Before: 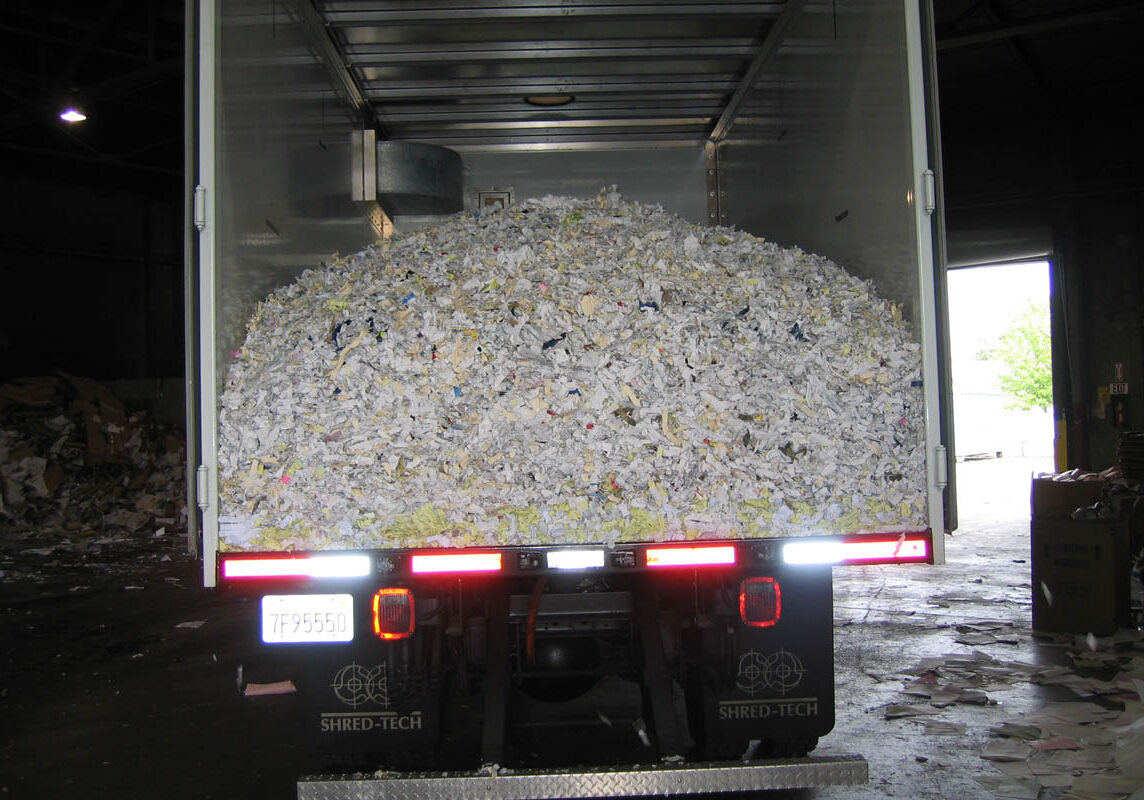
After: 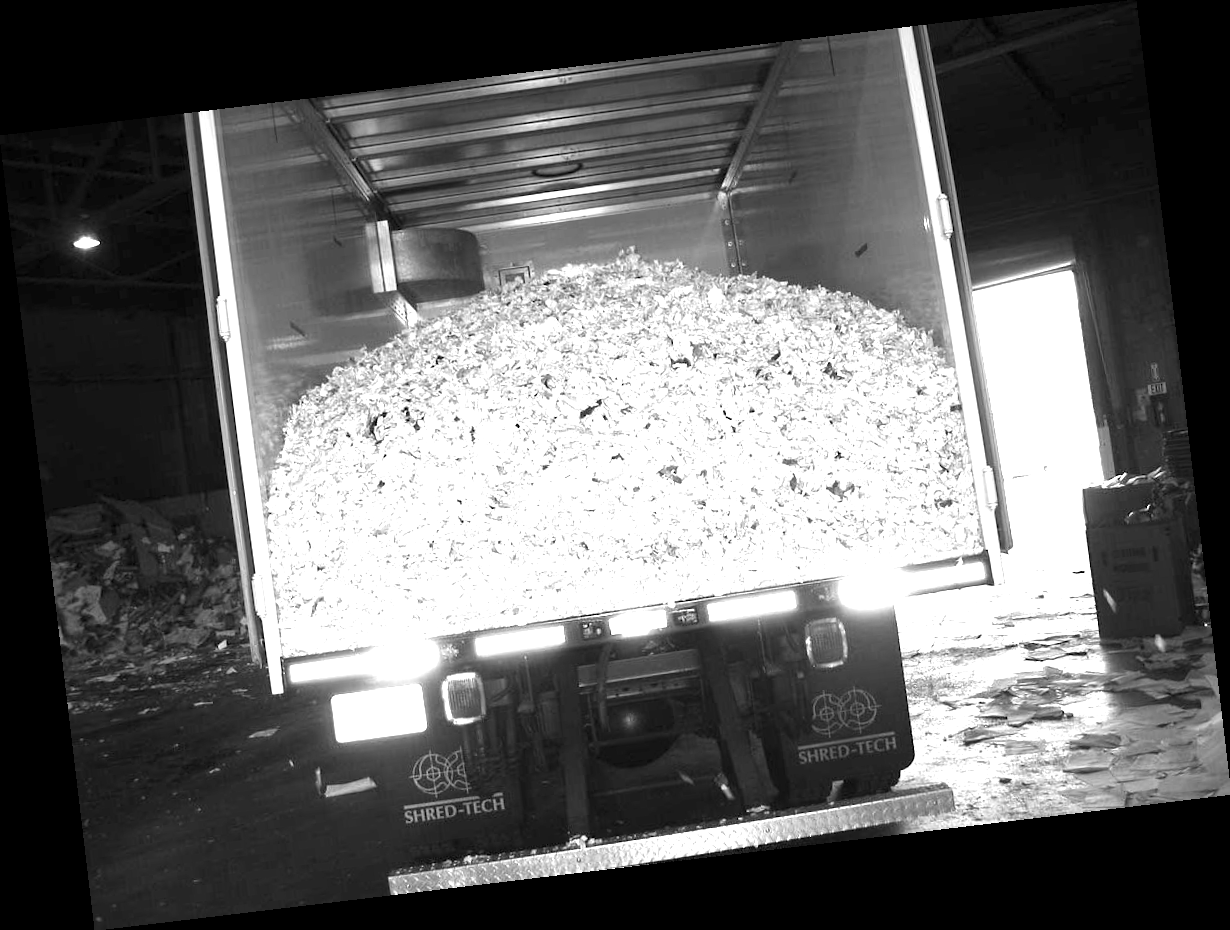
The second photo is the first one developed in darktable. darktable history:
color balance rgb: linear chroma grading › global chroma 25%, perceptual saturation grading › global saturation 45%, perceptual saturation grading › highlights -50%, perceptual saturation grading › shadows 30%, perceptual brilliance grading › global brilliance 18%, global vibrance 40%
exposure: exposure 1.2 EV, compensate highlight preservation false
monochrome: on, module defaults
color contrast: green-magenta contrast 1.1, blue-yellow contrast 1.1, unbound 0
rotate and perspective: rotation -6.83°, automatic cropping off
